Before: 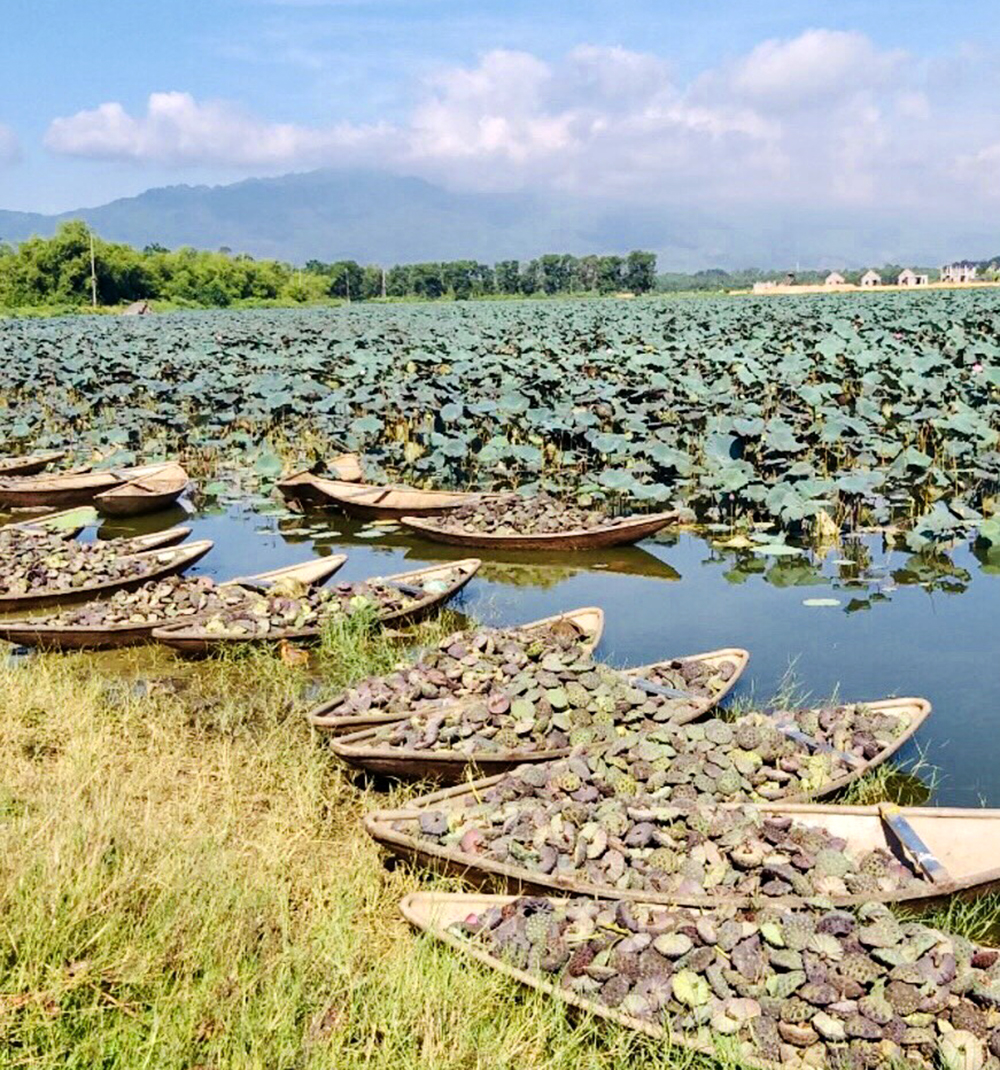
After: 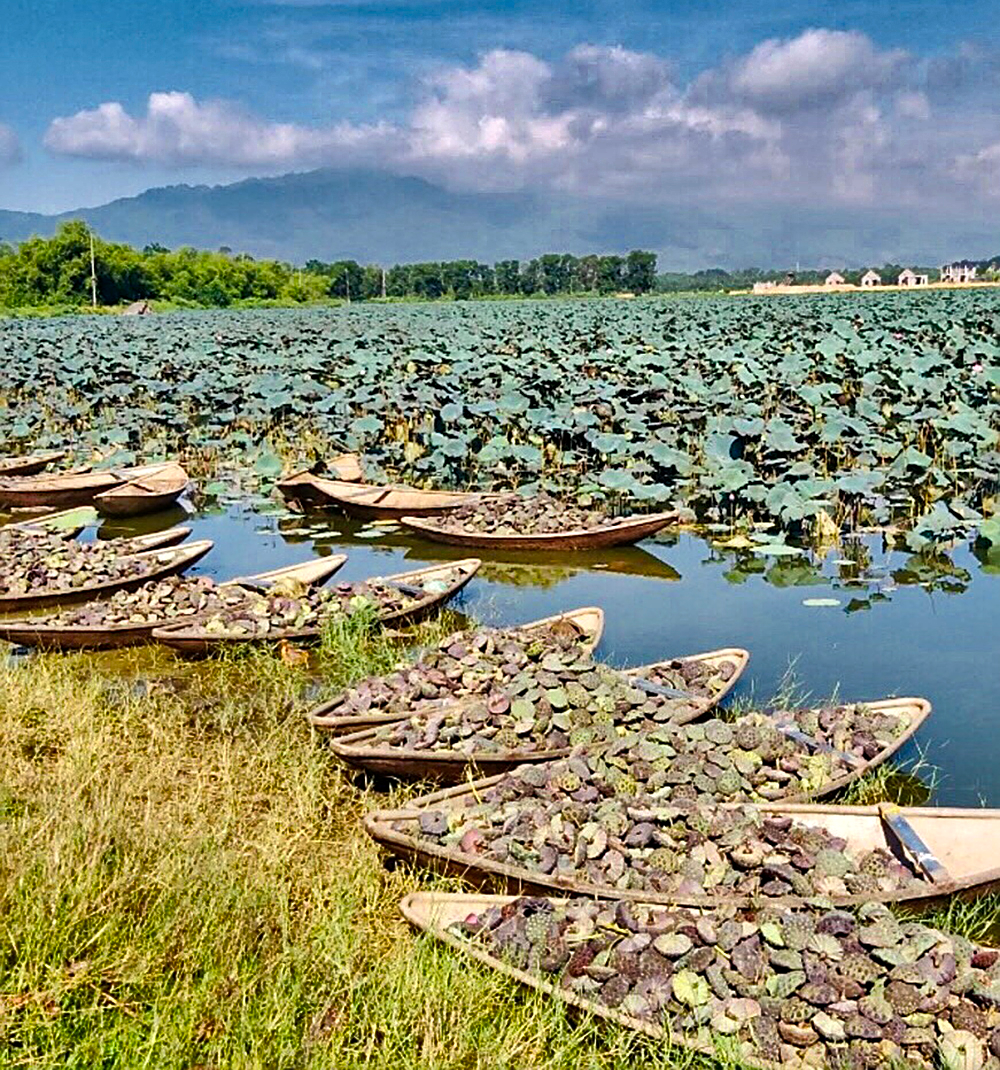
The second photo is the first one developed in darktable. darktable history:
sharpen: on, module defaults
shadows and highlights: shadows 19.83, highlights -83.38, soften with gaussian
tone equalizer: edges refinement/feathering 500, mask exposure compensation -1.57 EV, preserve details no
